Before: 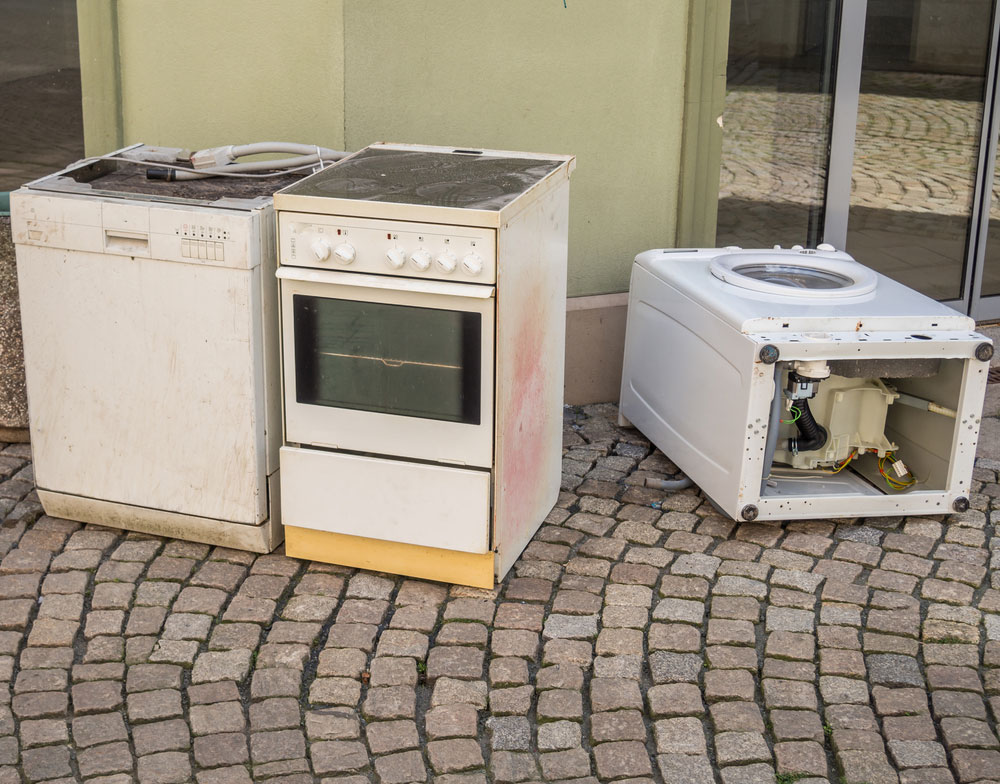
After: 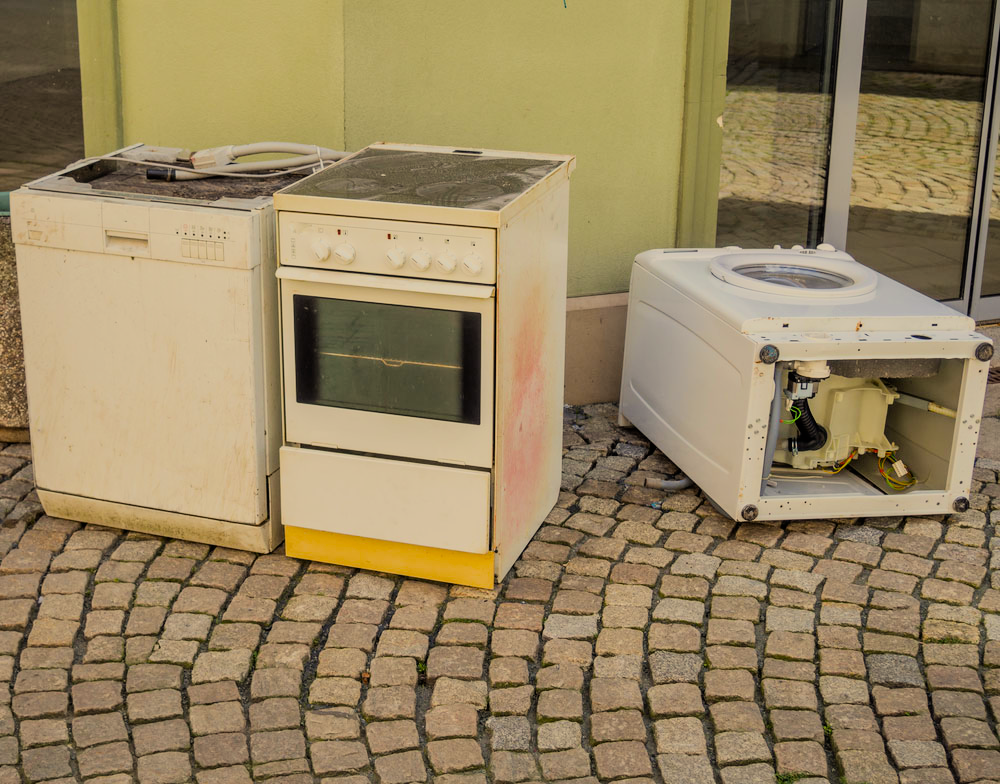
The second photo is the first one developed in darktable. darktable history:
color balance rgb: perceptual saturation grading › global saturation 20%, global vibrance 20%
filmic rgb: black relative exposure -7.65 EV, white relative exposure 4.56 EV, hardness 3.61, color science v6 (2022)
color correction: highlights a* 1.39, highlights b* 17.83
